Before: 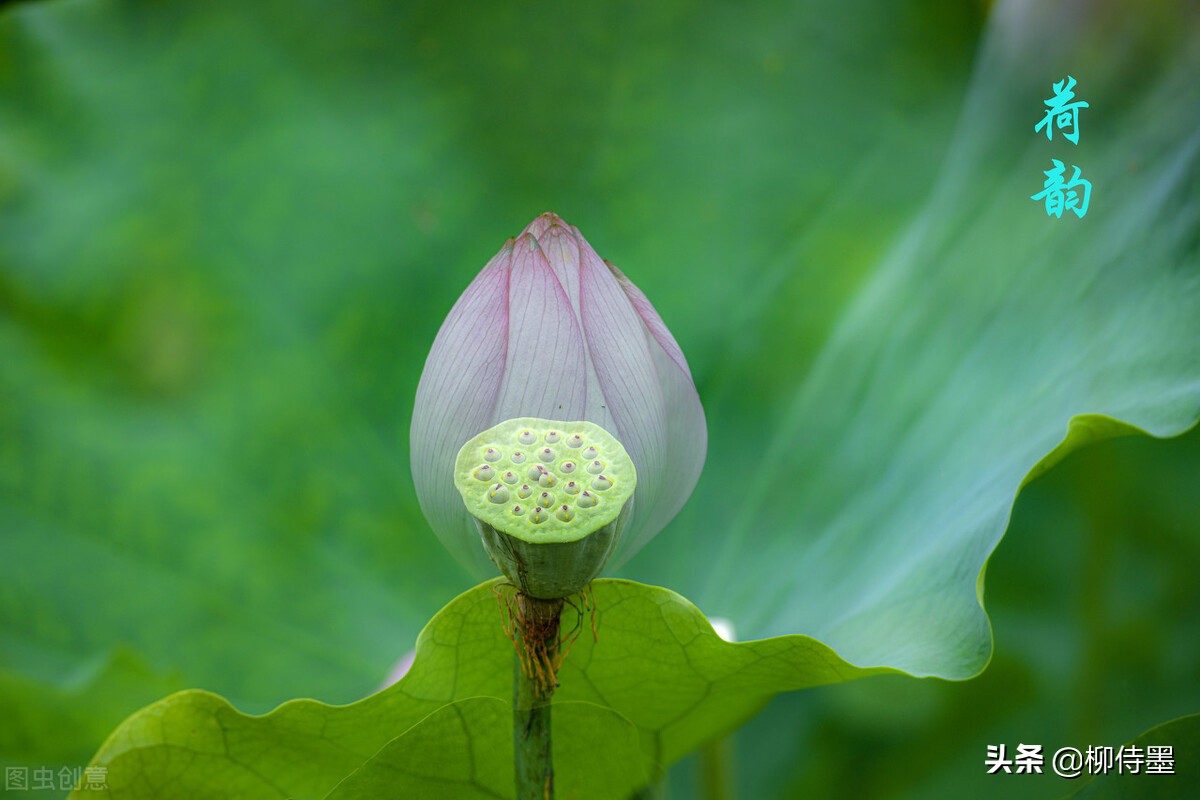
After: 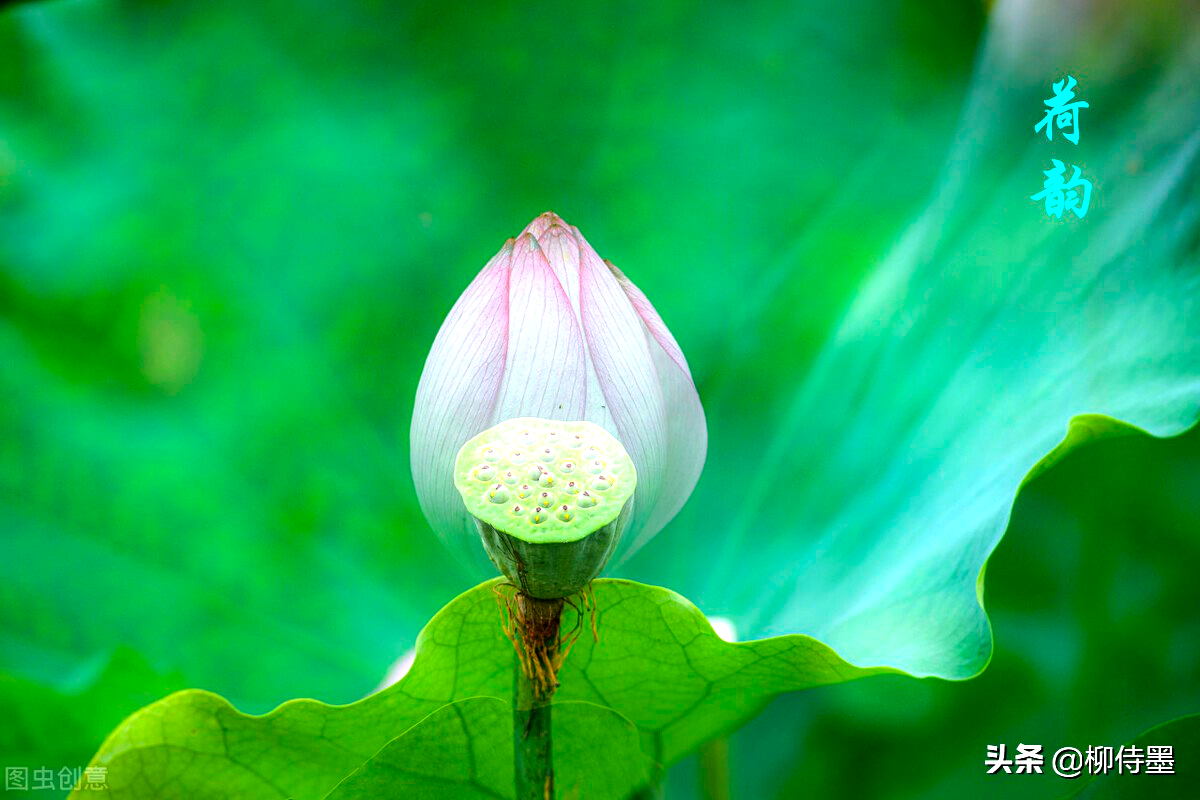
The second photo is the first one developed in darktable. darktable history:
tone equalizer: -8 EV -0.414 EV, -7 EV -0.407 EV, -6 EV -0.372 EV, -5 EV -0.212 EV, -3 EV 0.239 EV, -2 EV 0.344 EV, -1 EV 0.408 EV, +0 EV 0.411 EV, edges refinement/feathering 500, mask exposure compensation -1.57 EV, preserve details no
exposure: exposure 0.61 EV, compensate exposure bias true, compensate highlight preservation false
